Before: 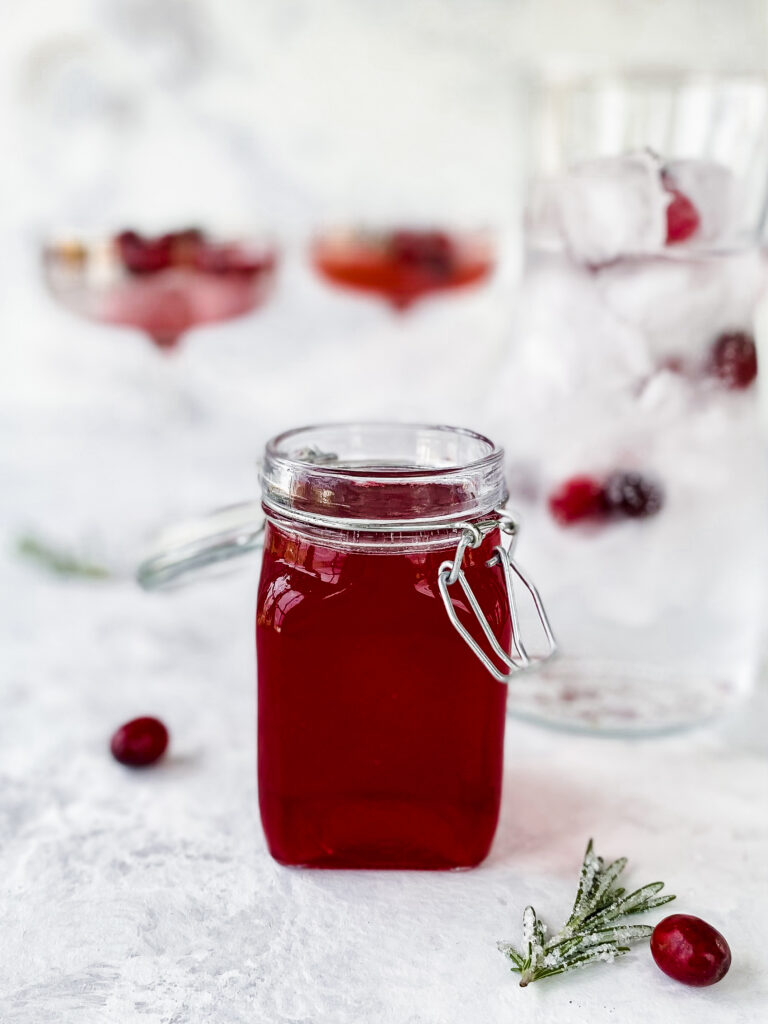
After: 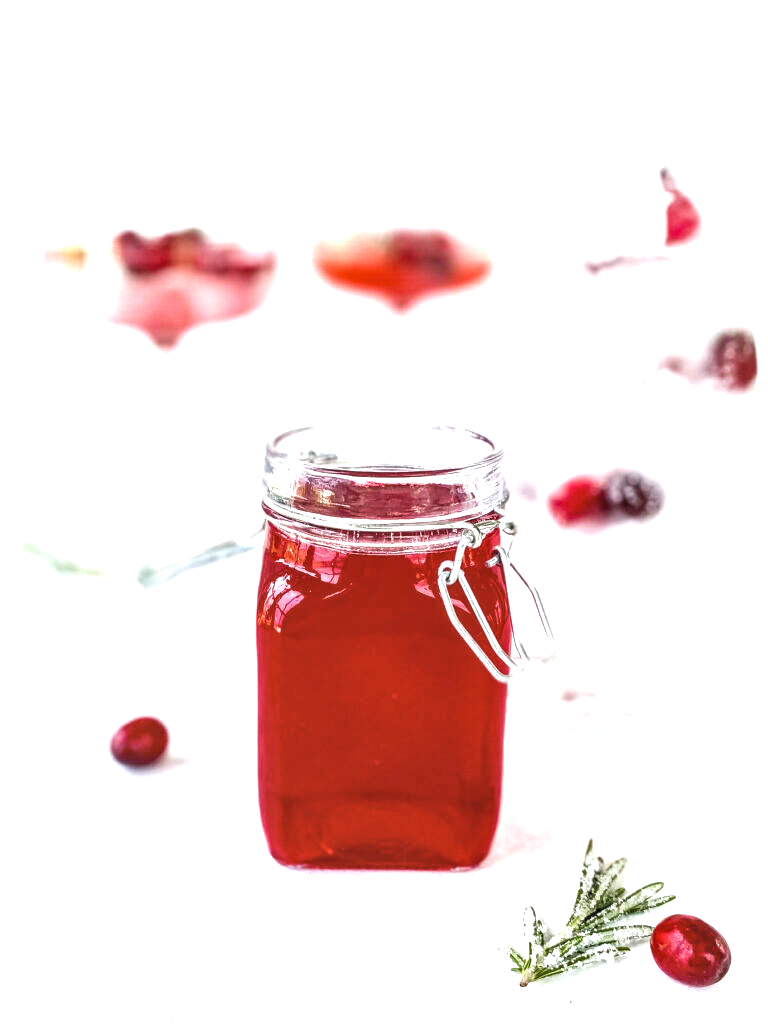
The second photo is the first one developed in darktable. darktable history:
exposure: black level correction 0, exposure 1.2 EV, compensate highlight preservation false
local contrast: on, module defaults
white balance: emerald 1
